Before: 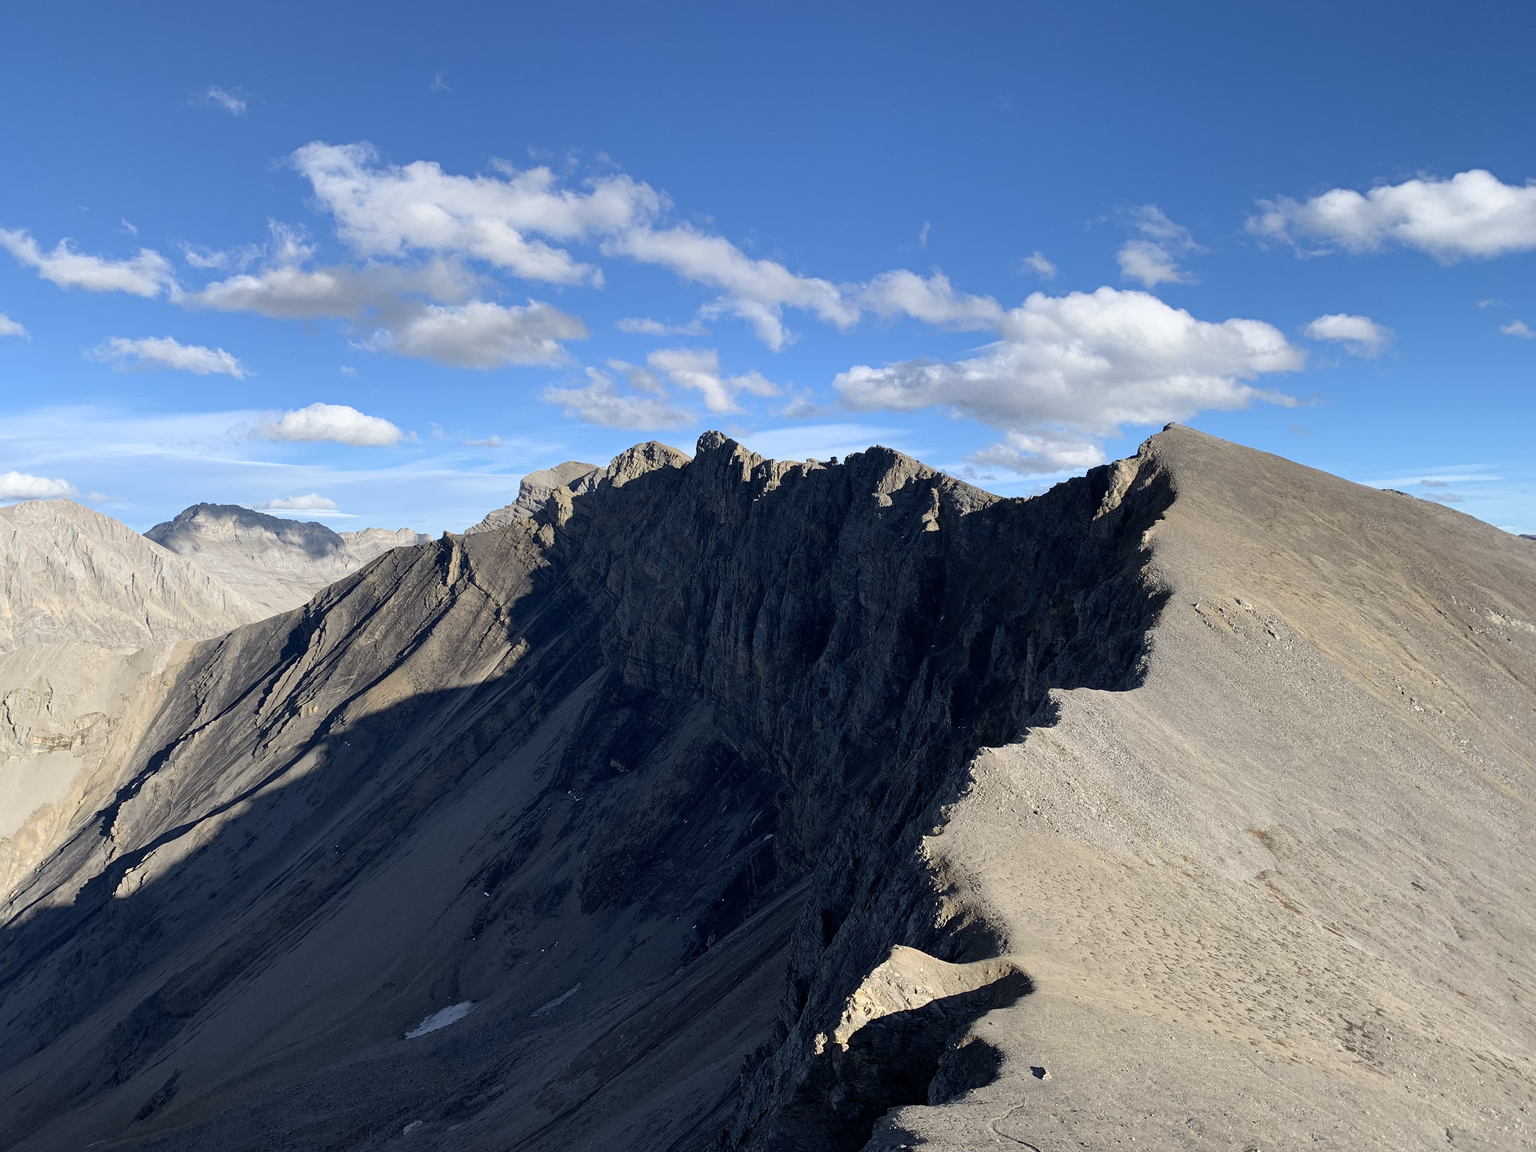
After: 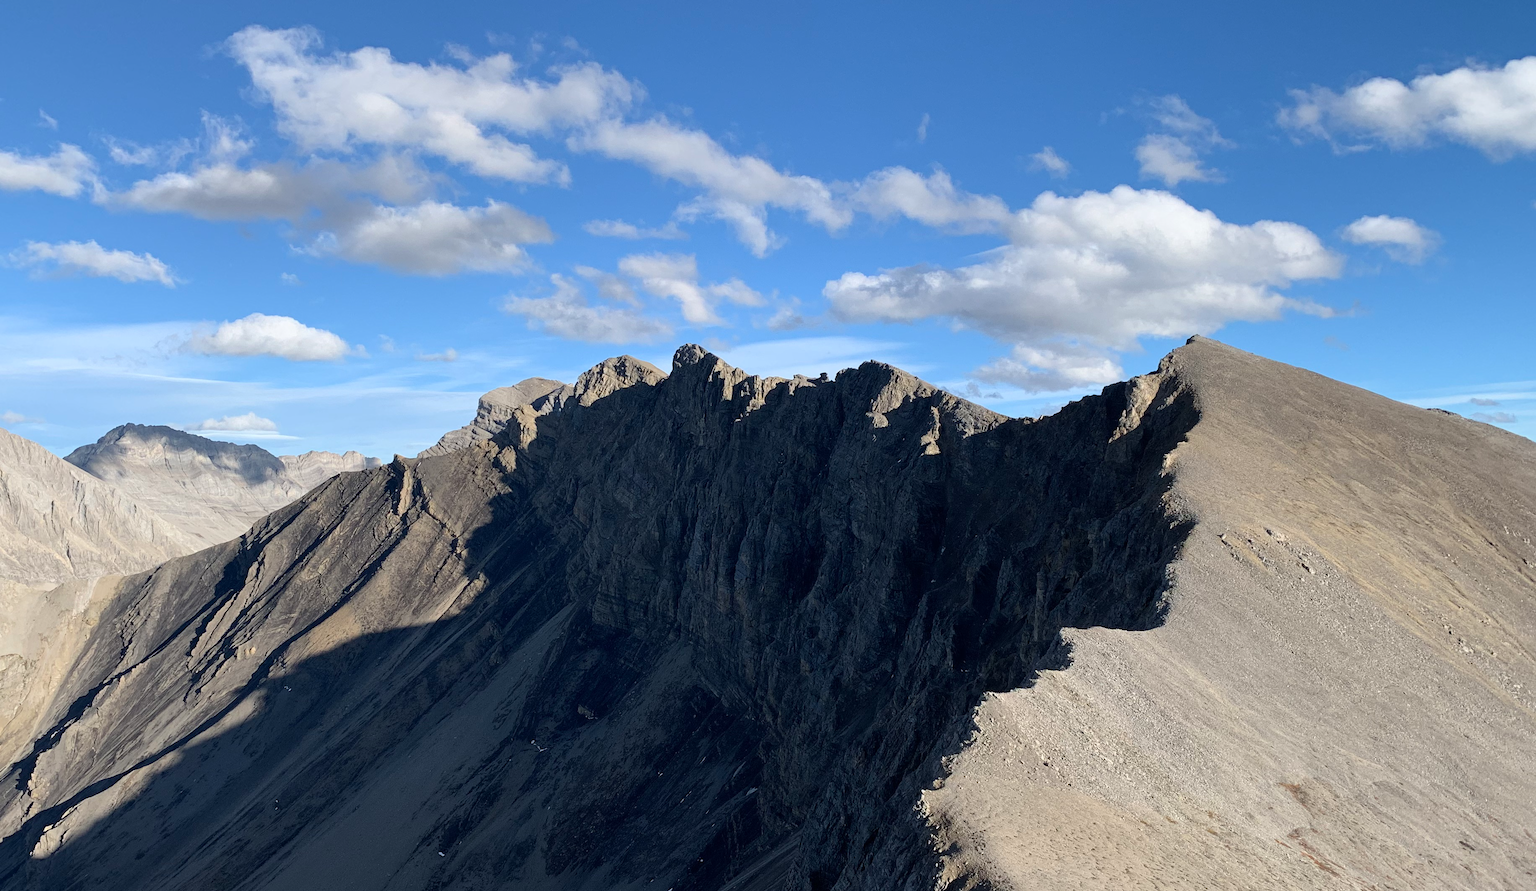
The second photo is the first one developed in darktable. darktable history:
contrast brightness saturation: saturation -0.05
crop: left 5.596%, top 10.314%, right 3.534%, bottom 19.395%
